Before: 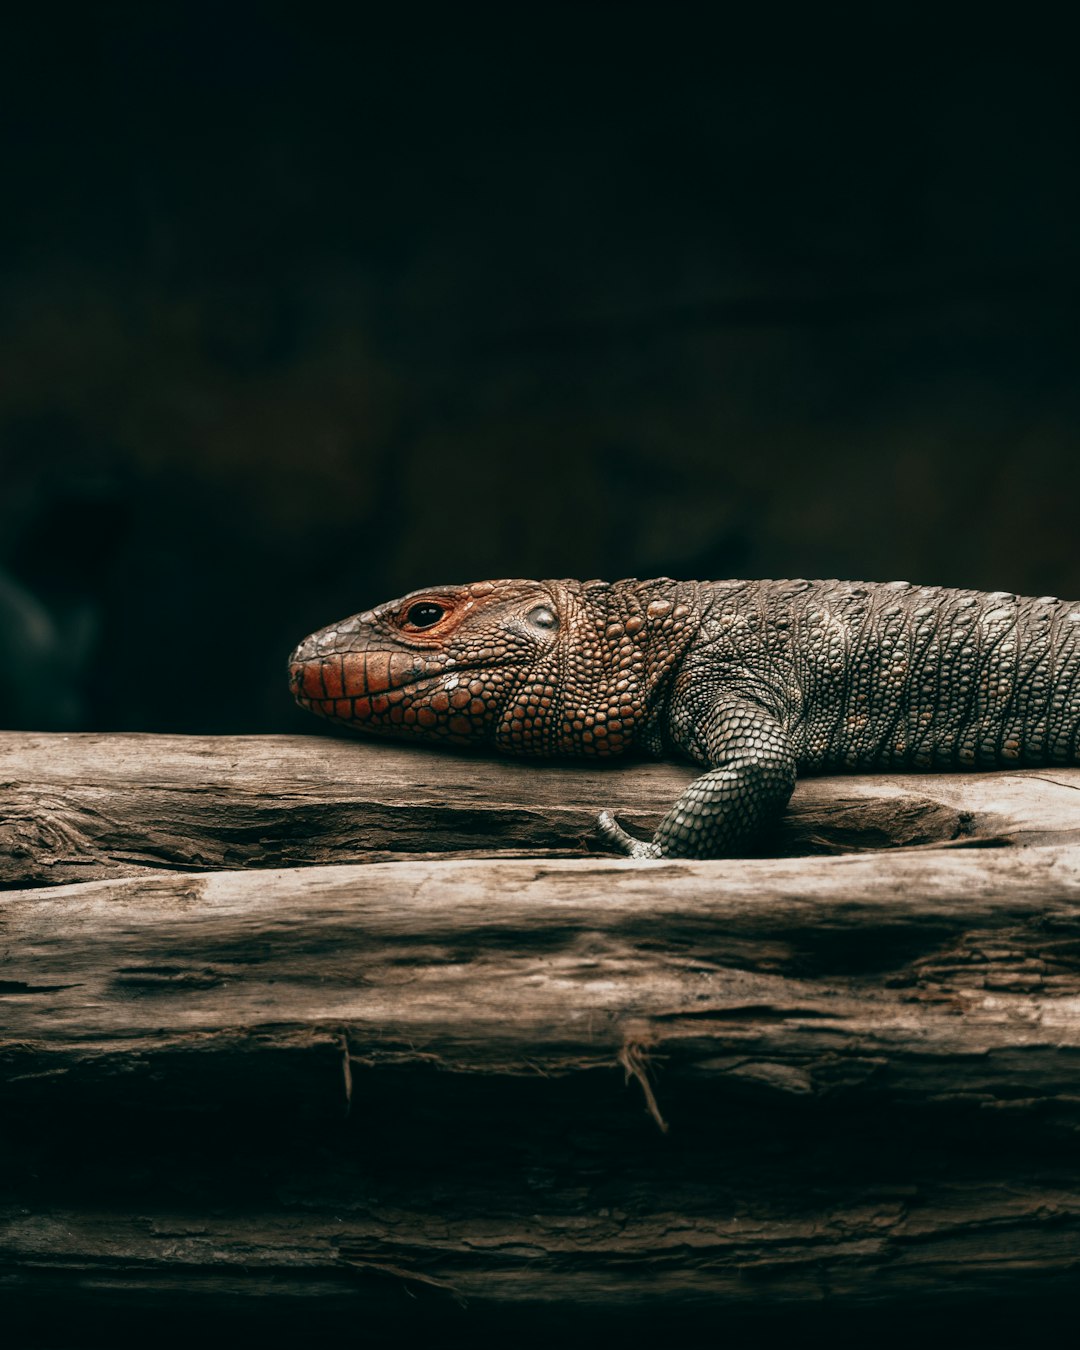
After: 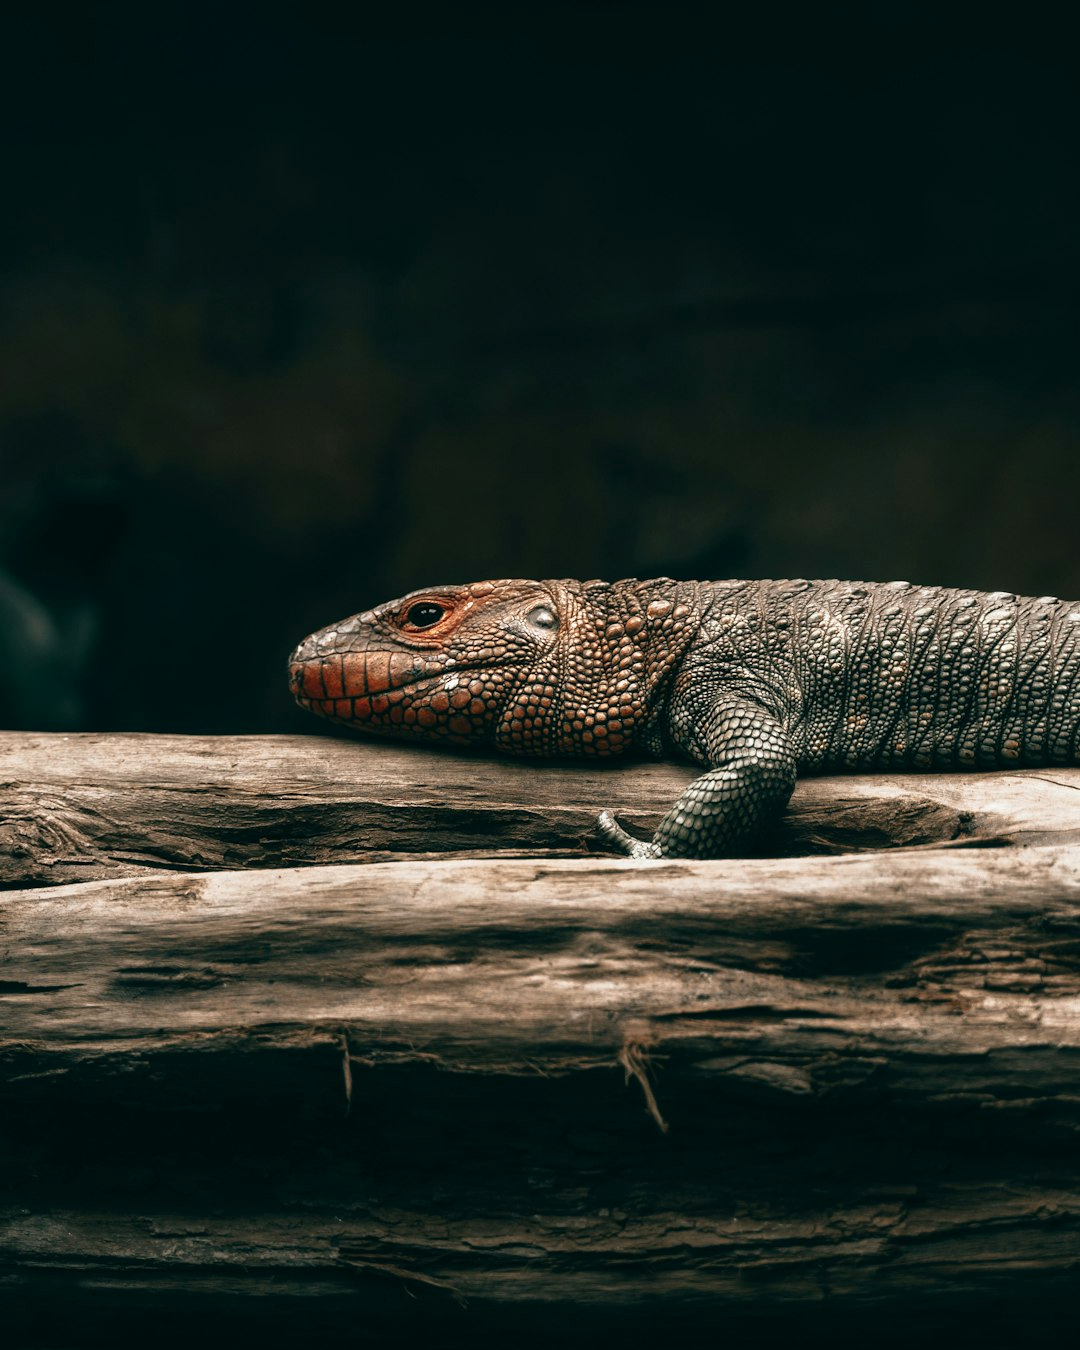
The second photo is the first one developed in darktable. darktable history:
exposure: exposure 0.253 EV, compensate exposure bias true, compensate highlight preservation false
